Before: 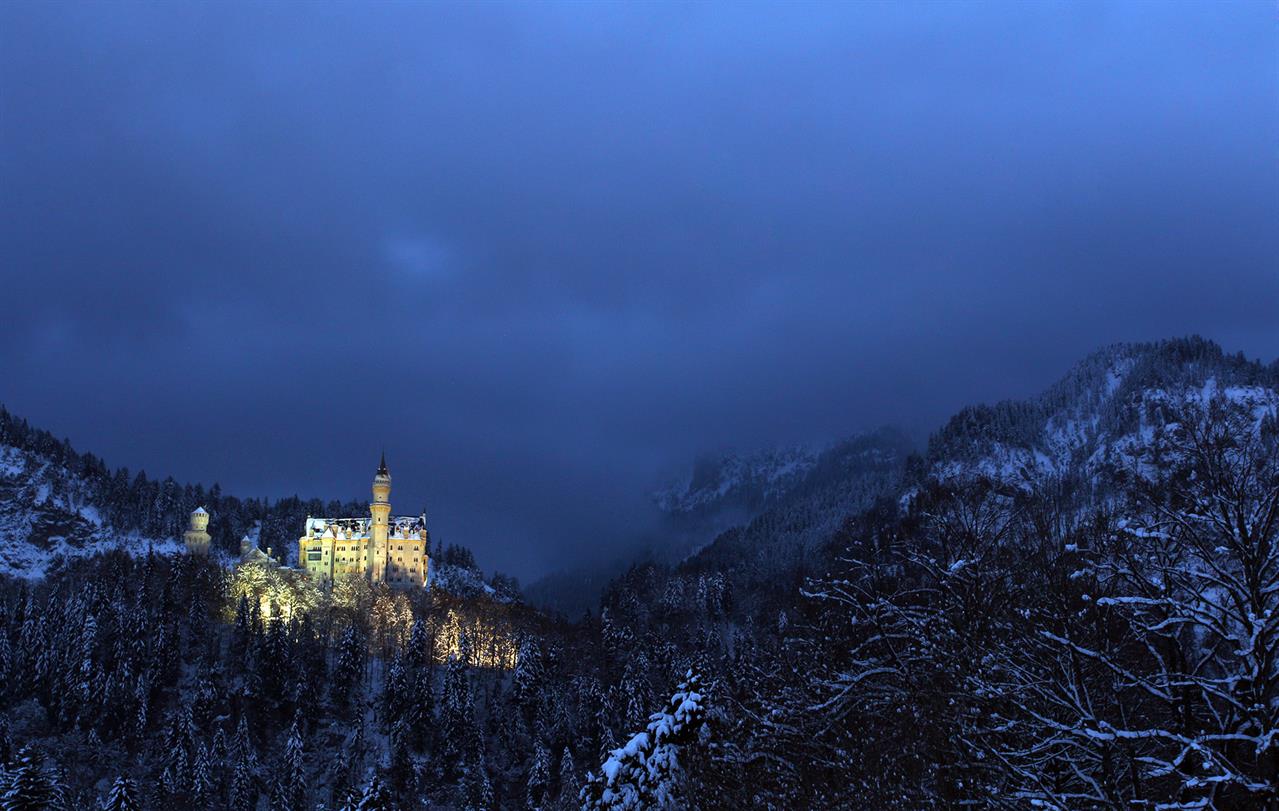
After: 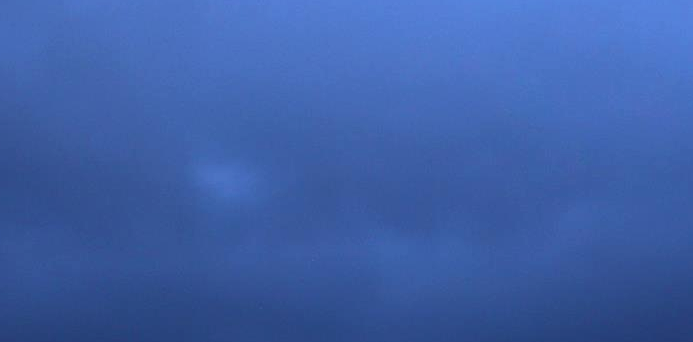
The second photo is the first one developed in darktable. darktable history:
crop: left 15.027%, top 9.257%, right 30.756%, bottom 48.563%
local contrast: on, module defaults
